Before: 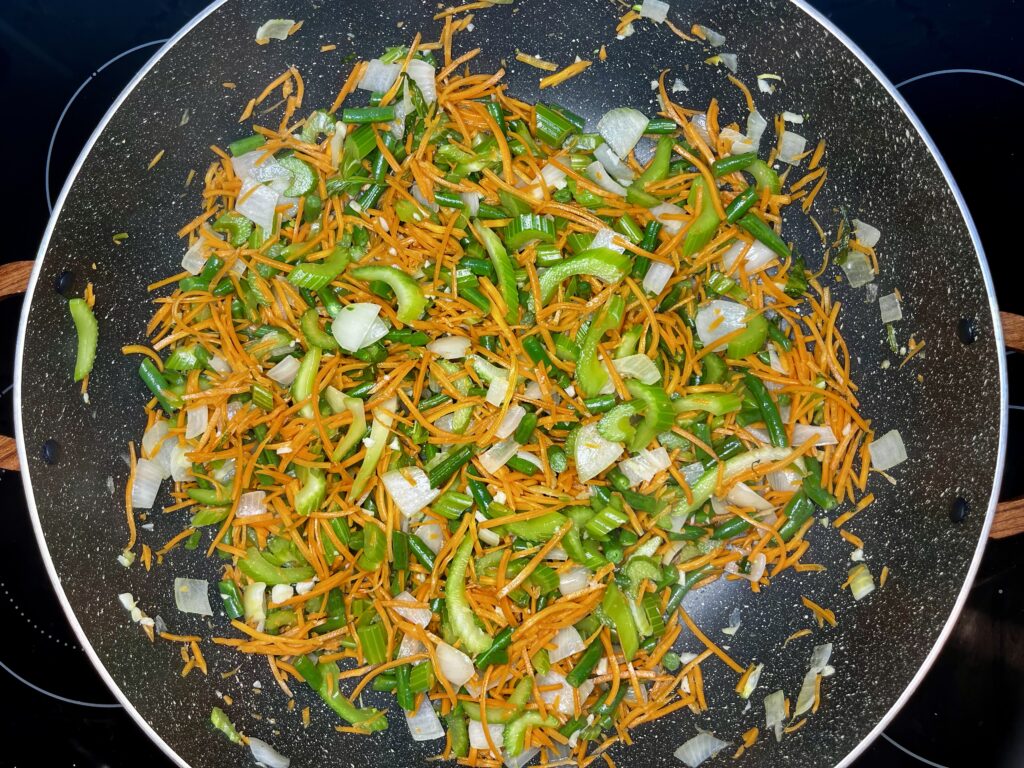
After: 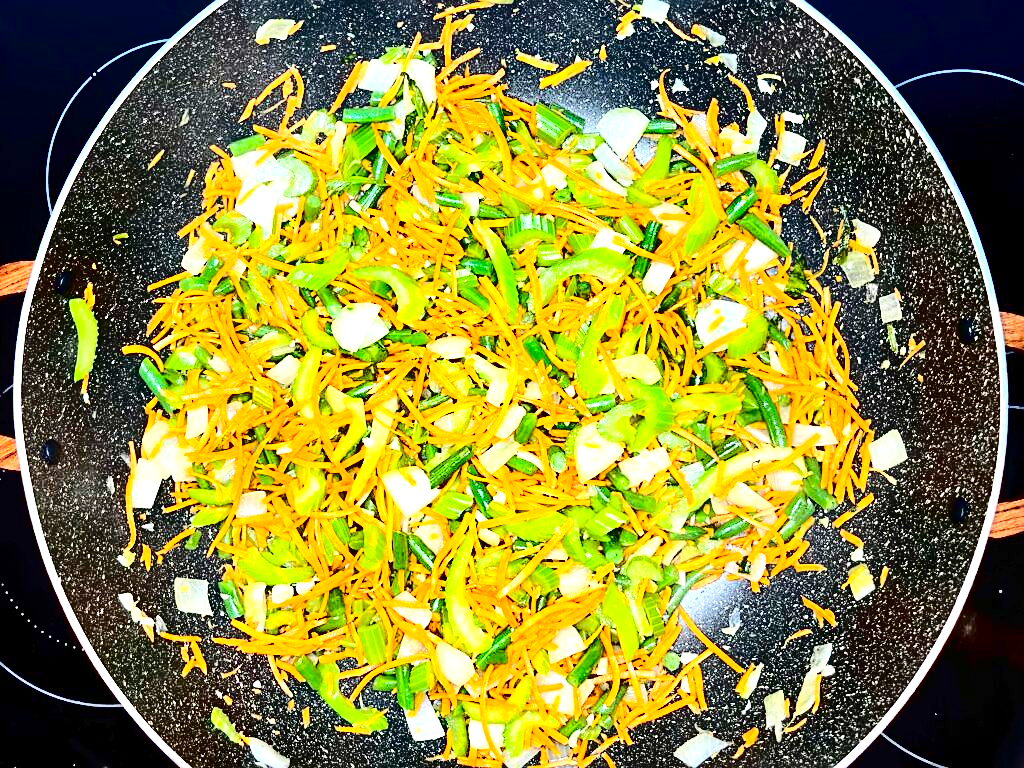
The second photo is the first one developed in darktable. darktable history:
exposure: exposure 1.204 EV, compensate exposure bias true, compensate highlight preservation false
tone curve: curves: ch0 [(0, 0) (0.003, 0.013) (0.011, 0.012) (0.025, 0.011) (0.044, 0.016) (0.069, 0.029) (0.1, 0.045) (0.136, 0.074) (0.177, 0.123) (0.224, 0.207) (0.277, 0.313) (0.335, 0.414) (0.399, 0.509) (0.468, 0.599) (0.543, 0.663) (0.623, 0.728) (0.709, 0.79) (0.801, 0.854) (0.898, 0.925) (1, 1)], color space Lab, independent channels, preserve colors none
sharpen: on, module defaults
contrast brightness saturation: contrast 0.326, brightness -0.083, saturation 0.174
